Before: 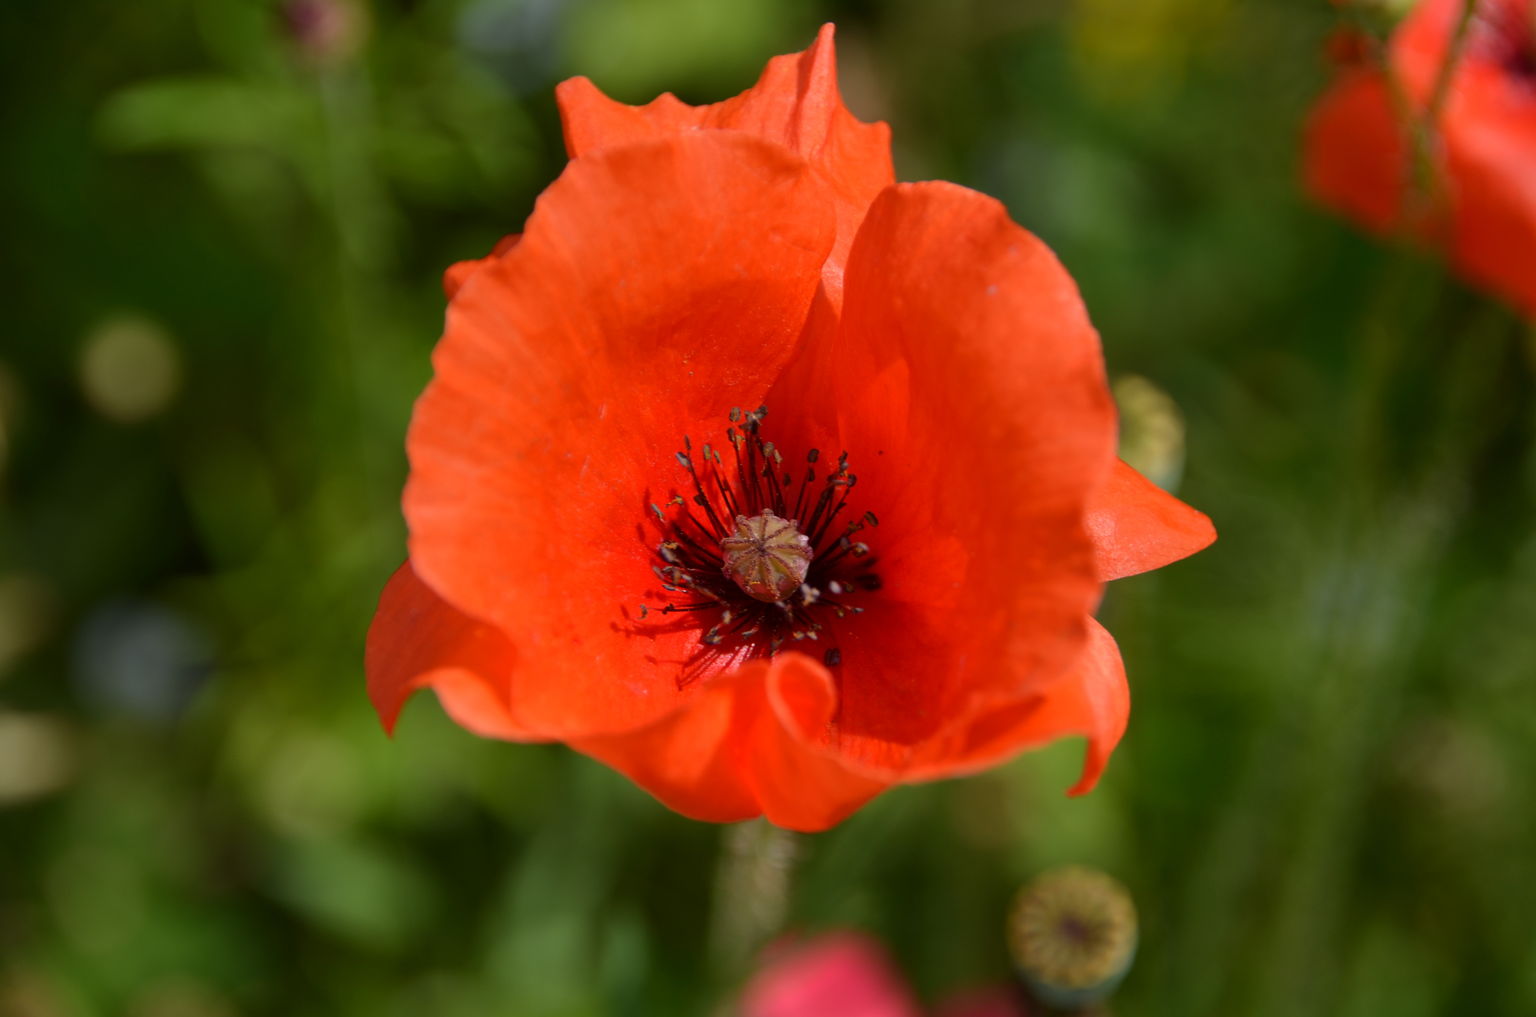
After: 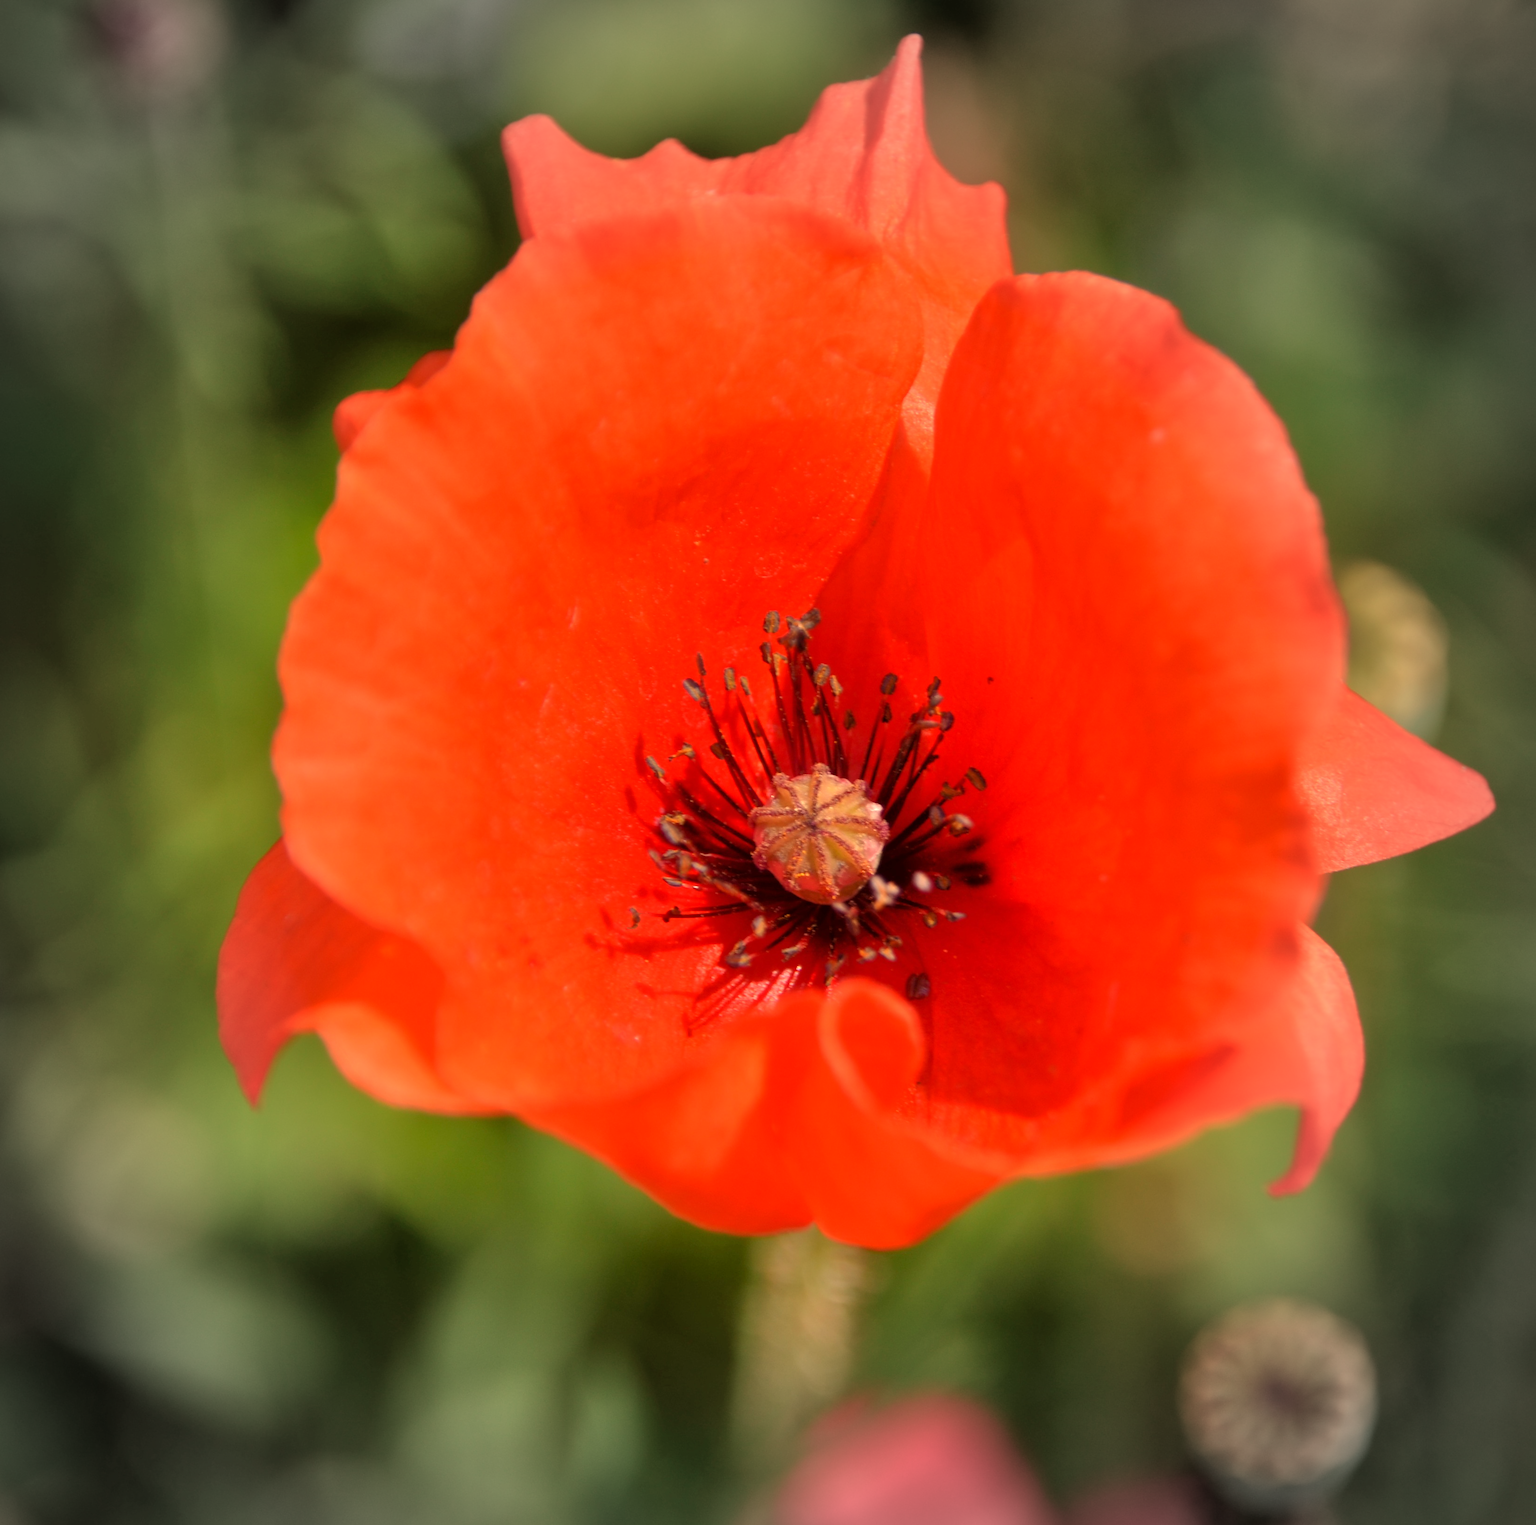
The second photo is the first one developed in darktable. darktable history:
white balance: red 1.138, green 0.996, blue 0.812
crop and rotate: left 14.385%, right 18.948%
tone equalizer: -7 EV 0.15 EV, -6 EV 0.6 EV, -5 EV 1.15 EV, -4 EV 1.33 EV, -3 EV 1.15 EV, -2 EV 0.6 EV, -1 EV 0.15 EV, mask exposure compensation -0.5 EV
vignetting: fall-off start 67.15%, brightness -0.442, saturation -0.691, width/height ratio 1.011, unbound false
